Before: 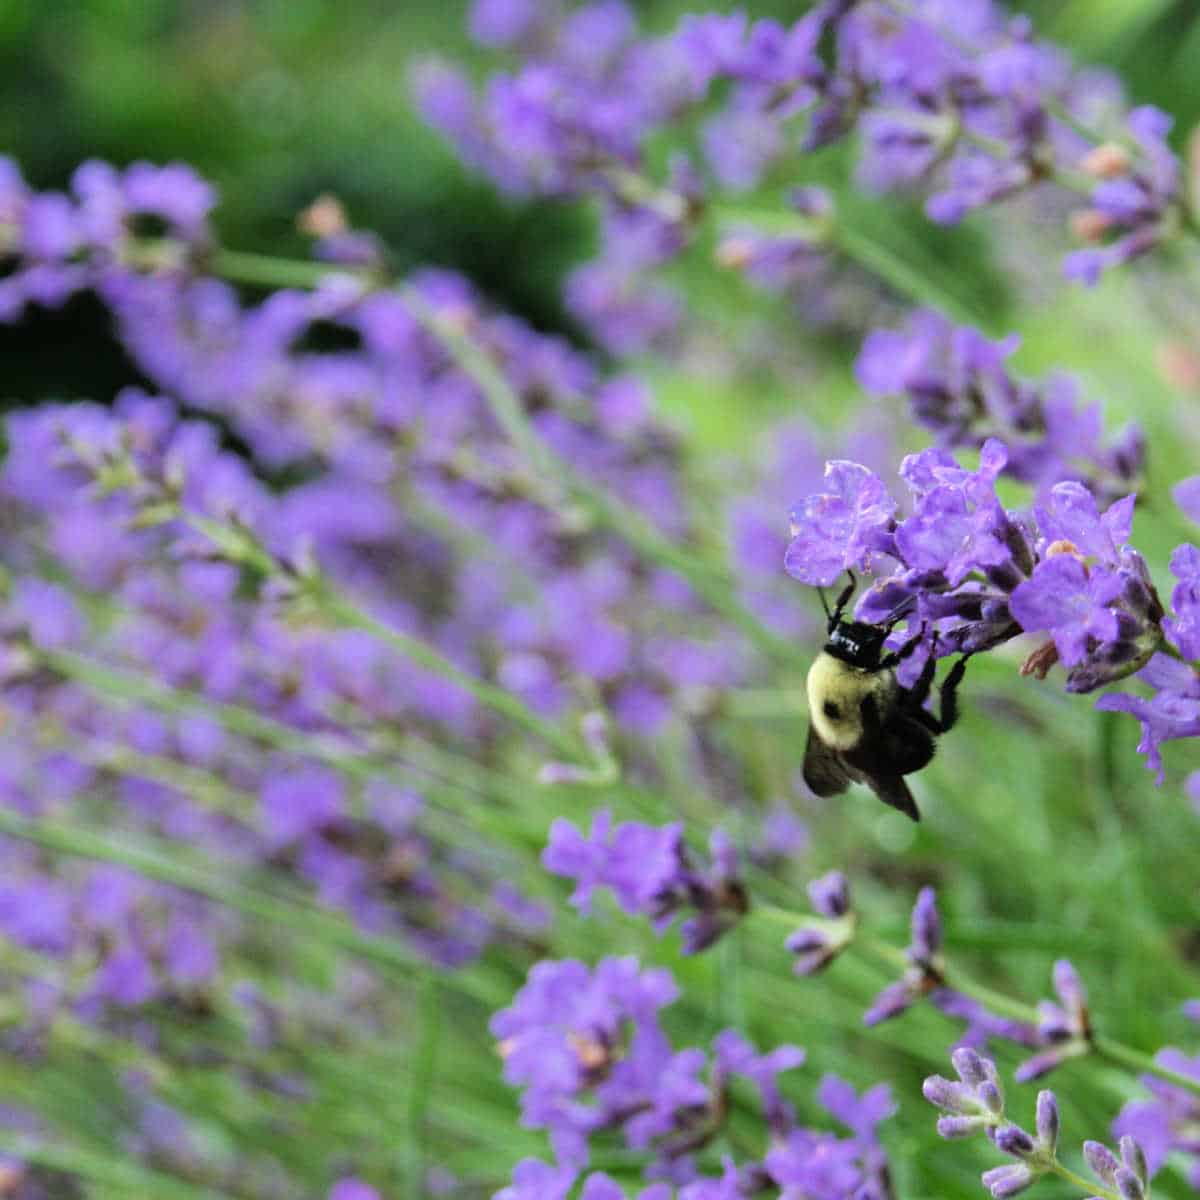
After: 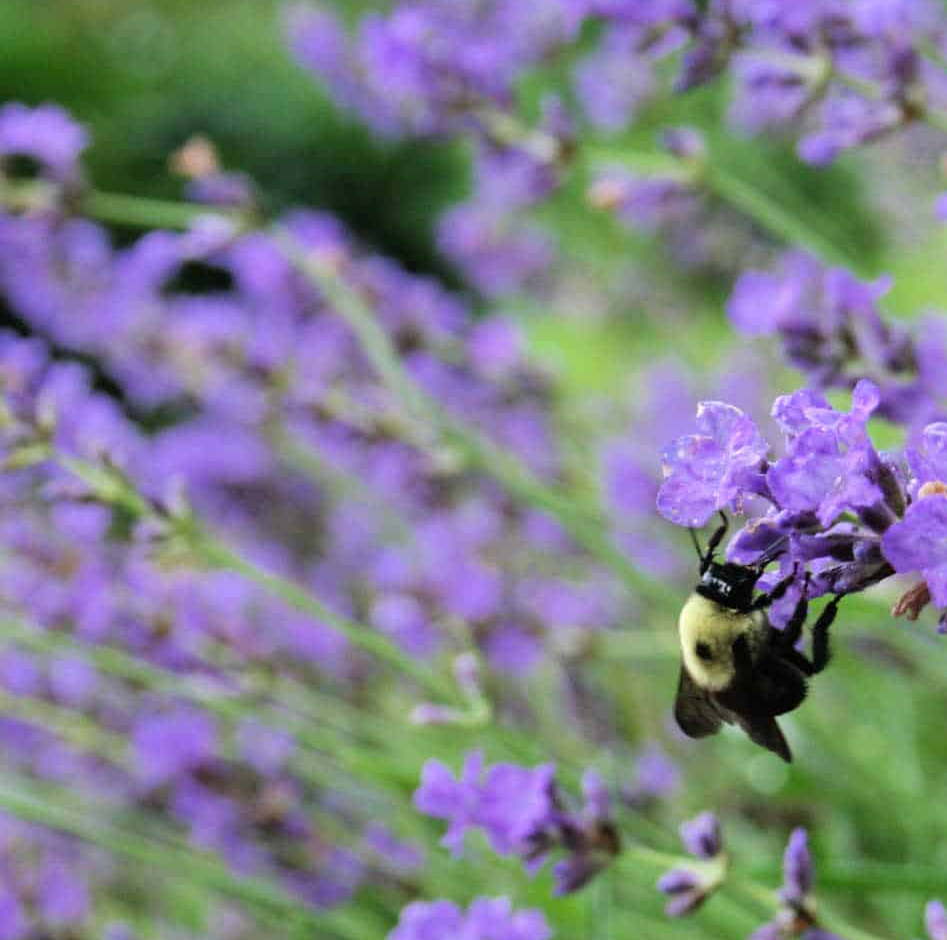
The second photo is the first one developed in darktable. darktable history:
crop and rotate: left 10.723%, top 4.978%, right 10.353%, bottom 16.639%
